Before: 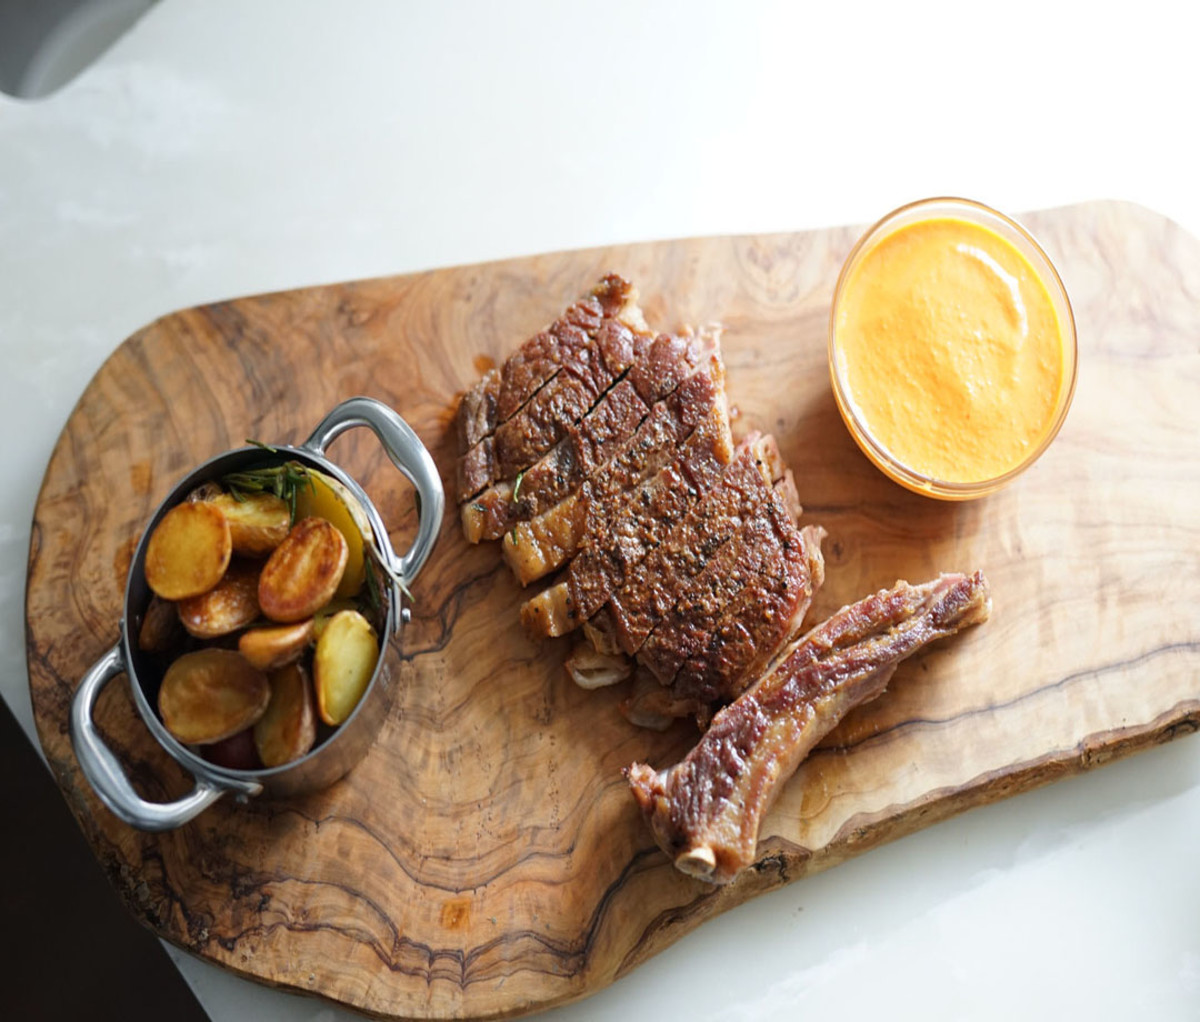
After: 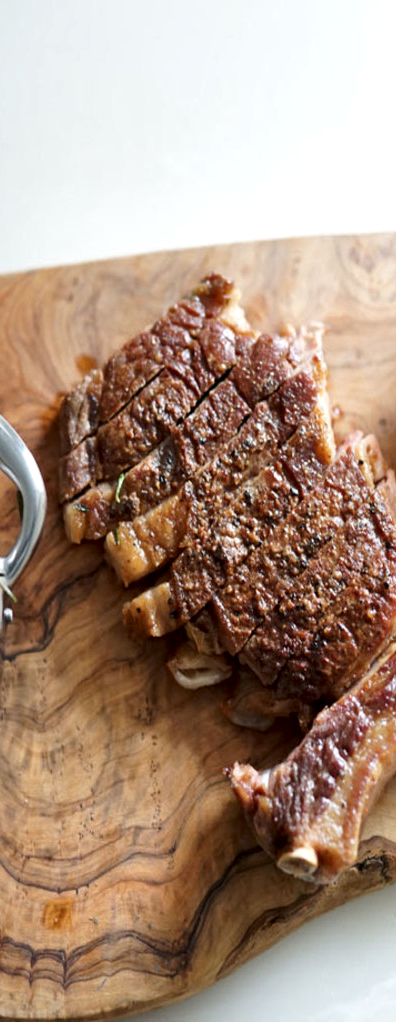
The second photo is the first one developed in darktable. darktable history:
crop: left 33.229%, right 33.762%
local contrast: mode bilateral grid, contrast 25, coarseness 59, detail 152%, midtone range 0.2
